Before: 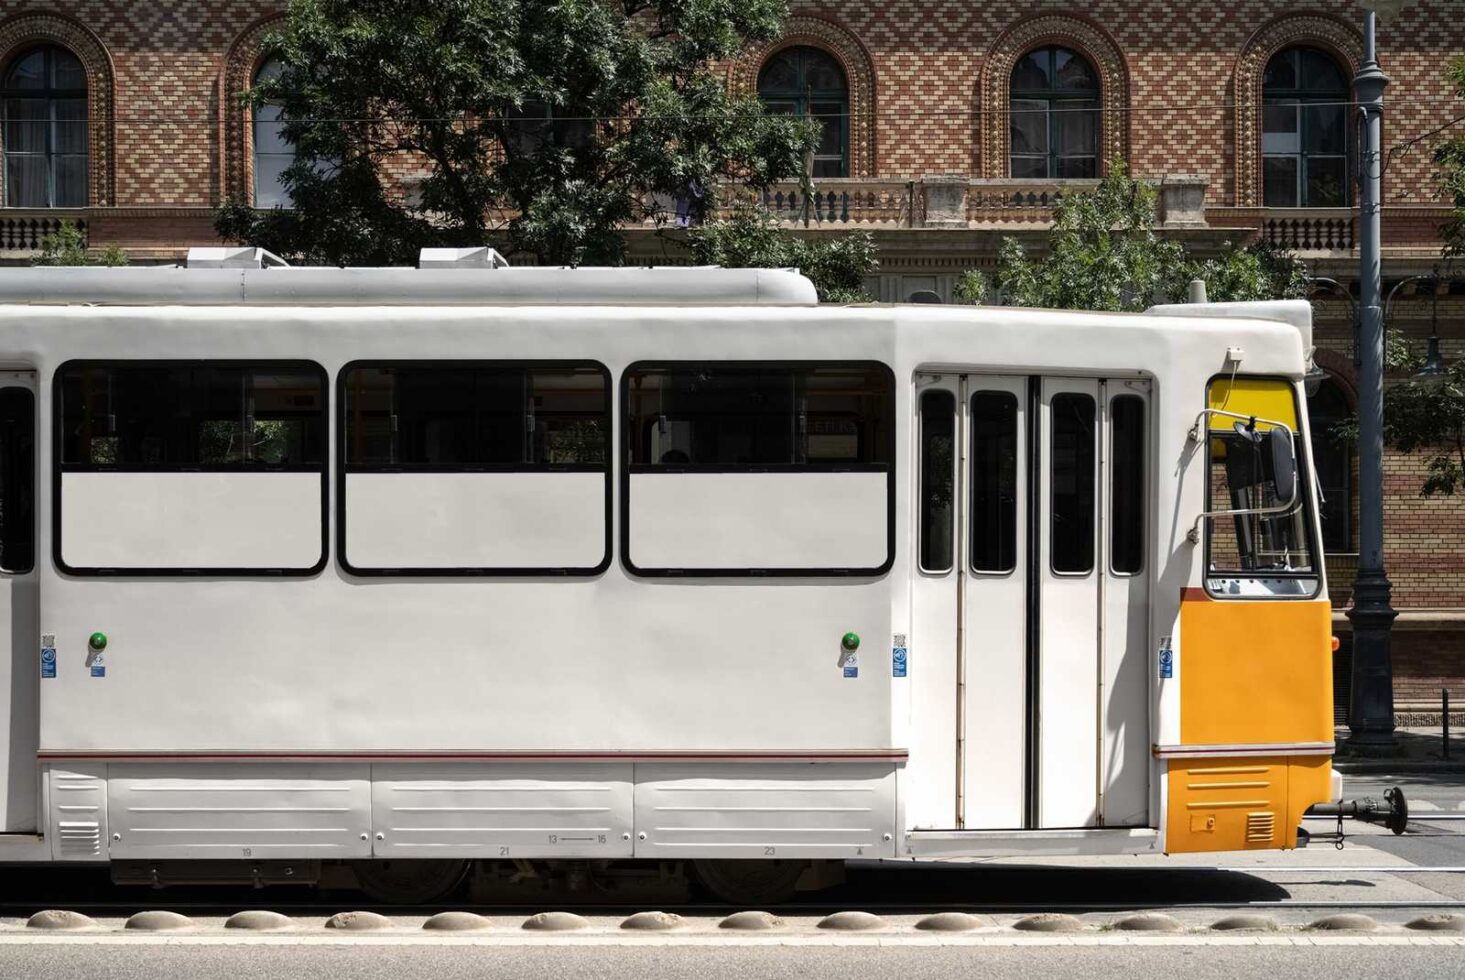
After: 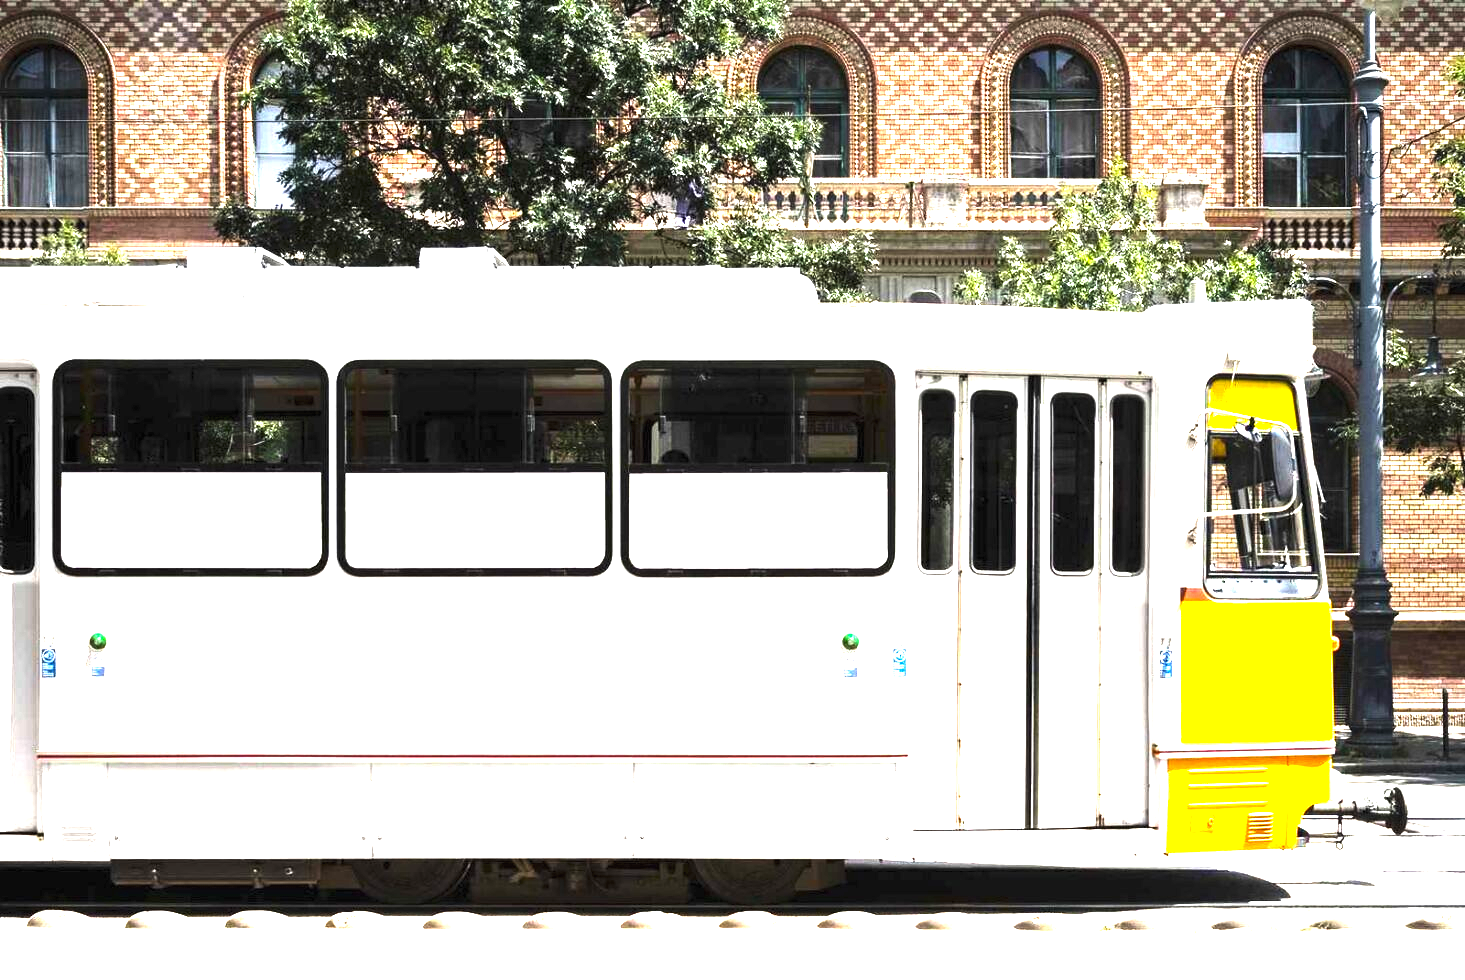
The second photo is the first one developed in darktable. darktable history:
levels: levels [0.026, 0.507, 0.987]
color balance rgb: power › hue 169.87°, global offset › luminance 0.5%, perceptual saturation grading › global saturation 18.856%, perceptual brilliance grading › global brilliance 21.832%, perceptual brilliance grading › shadows -34.176%
exposure: exposure 2.182 EV, compensate highlight preservation false
